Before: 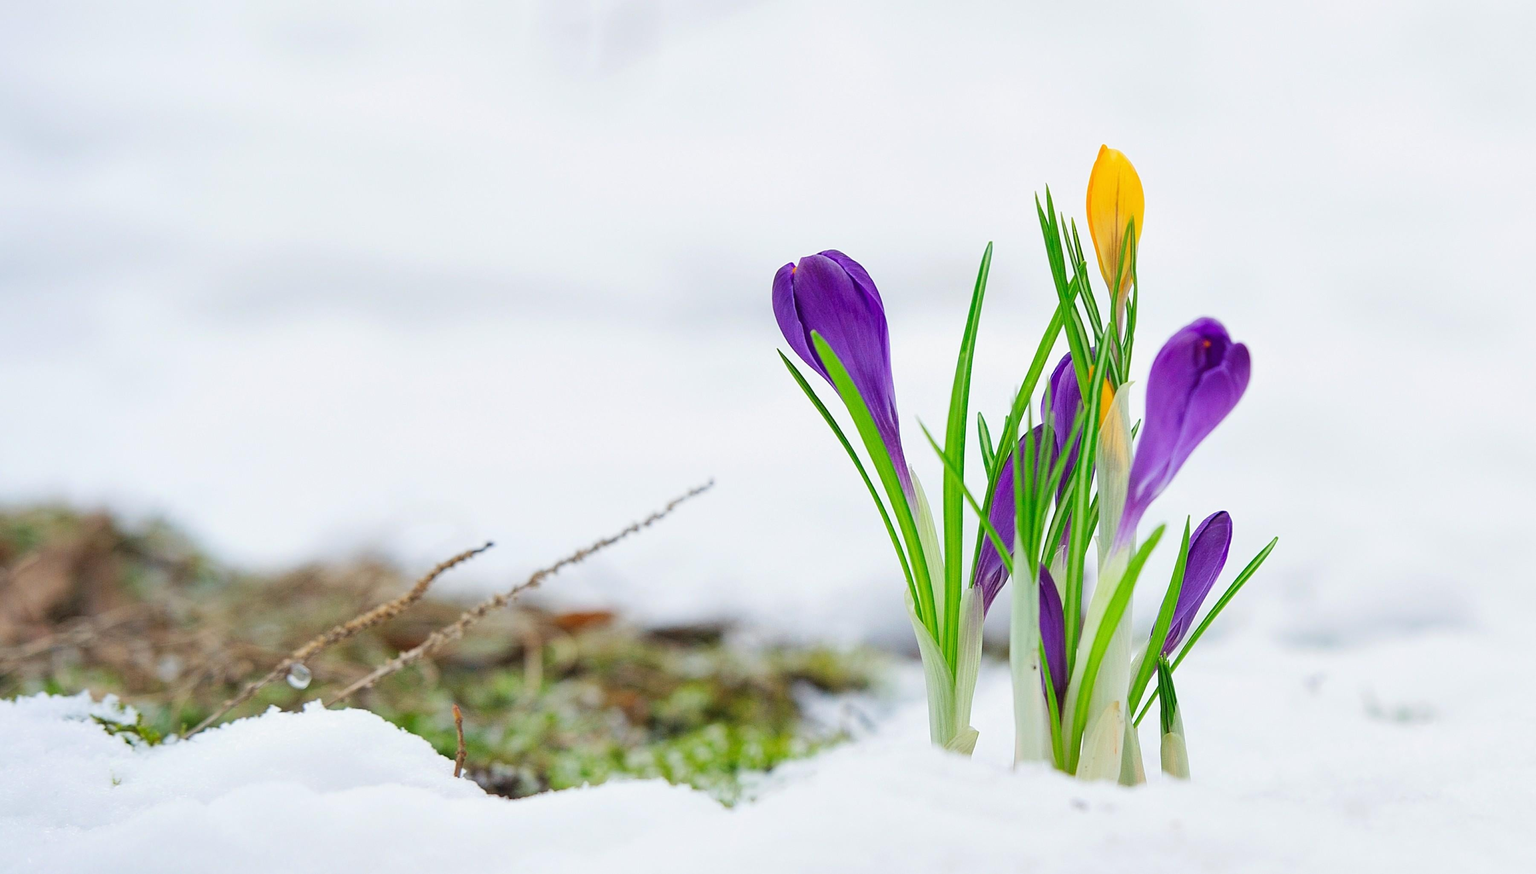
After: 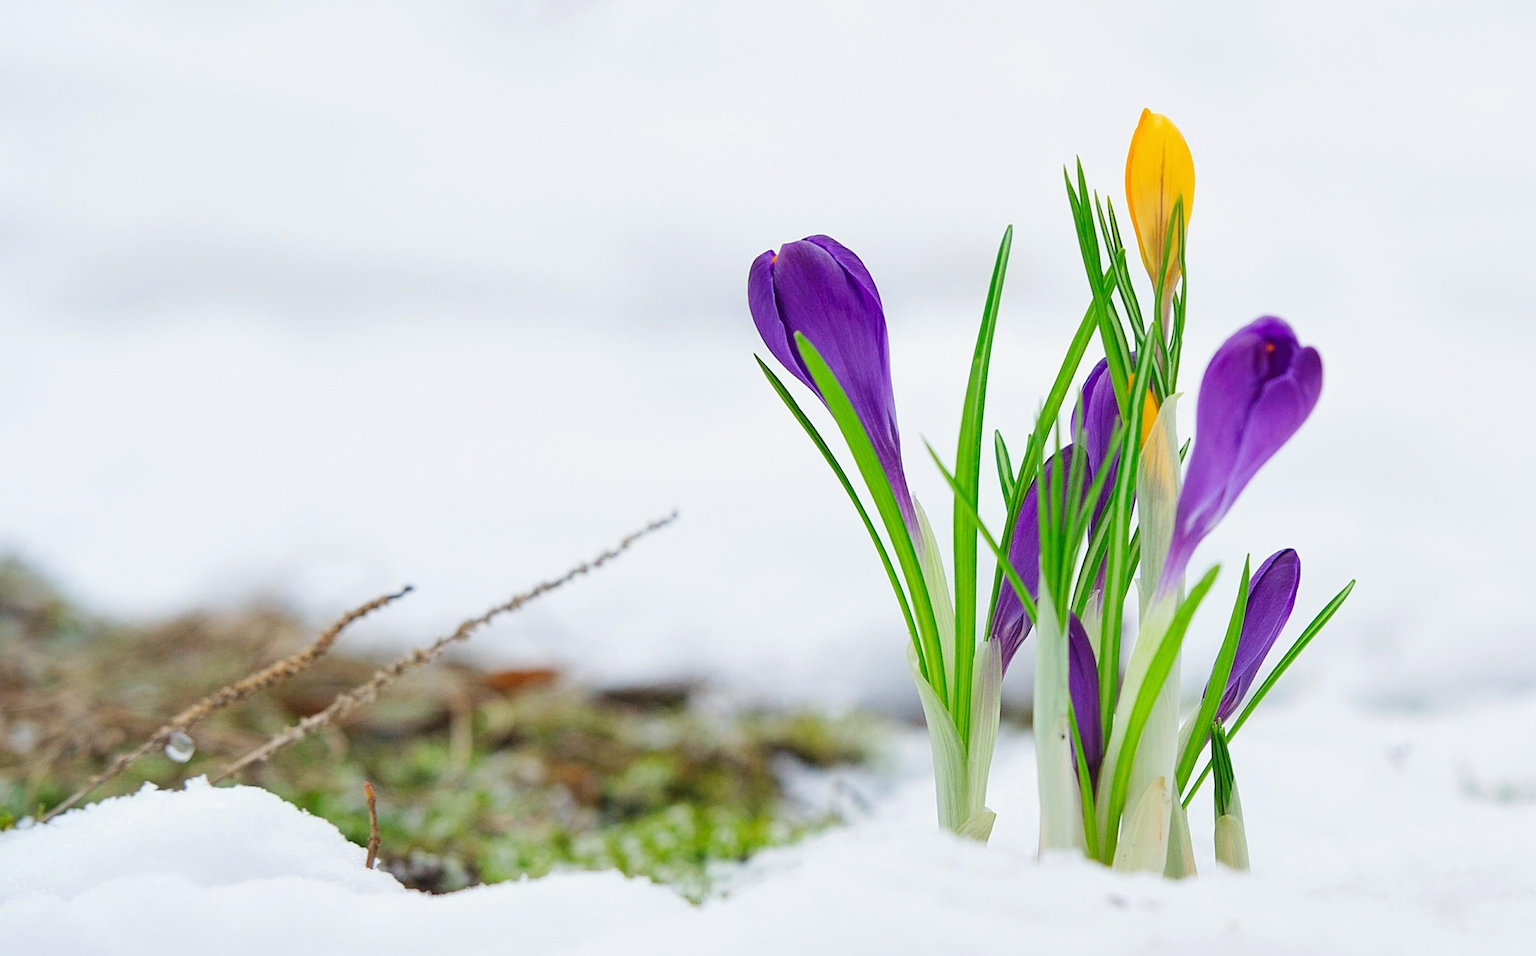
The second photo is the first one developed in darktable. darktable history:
crop: left 9.769%, top 6.283%, right 6.958%, bottom 2.62%
